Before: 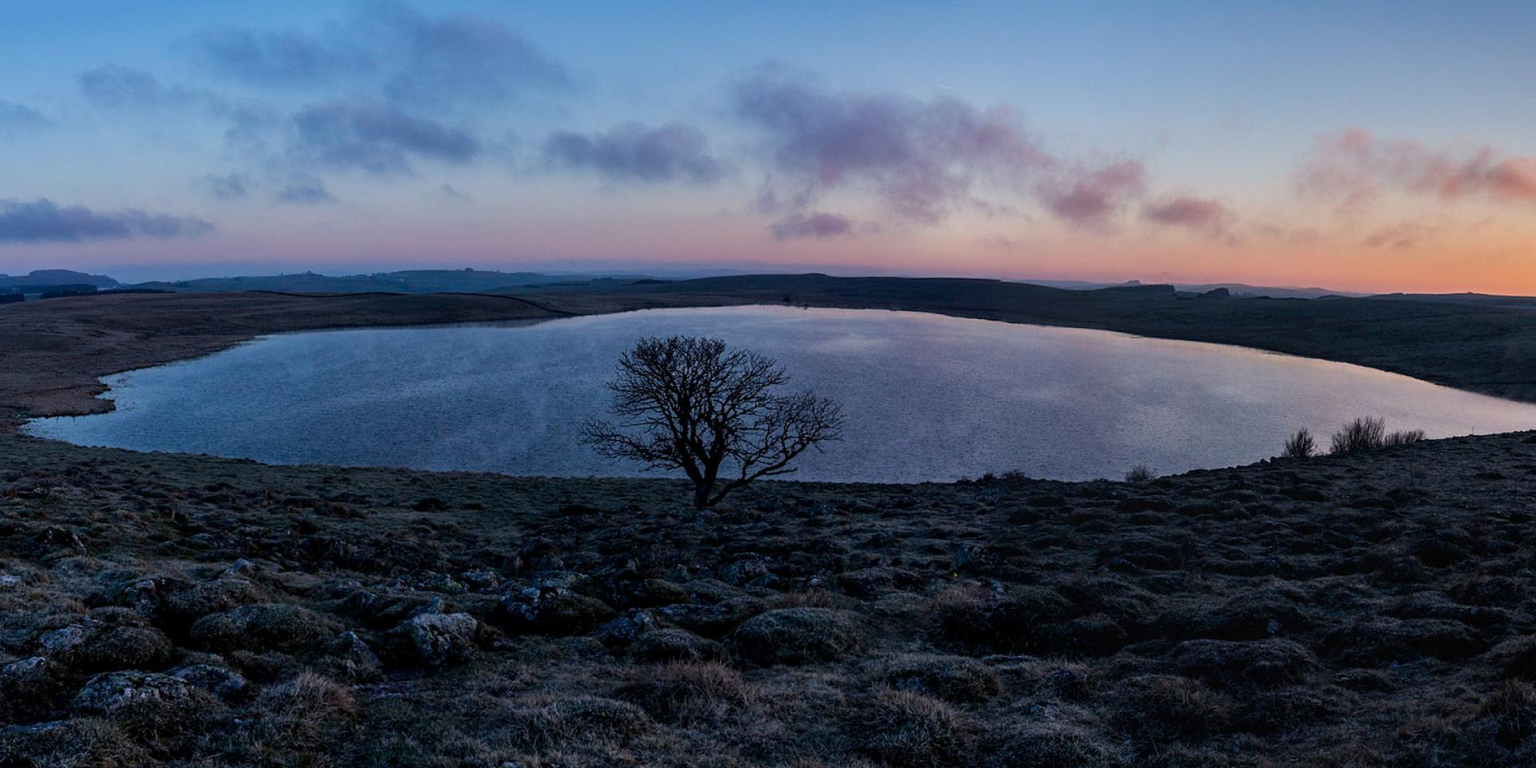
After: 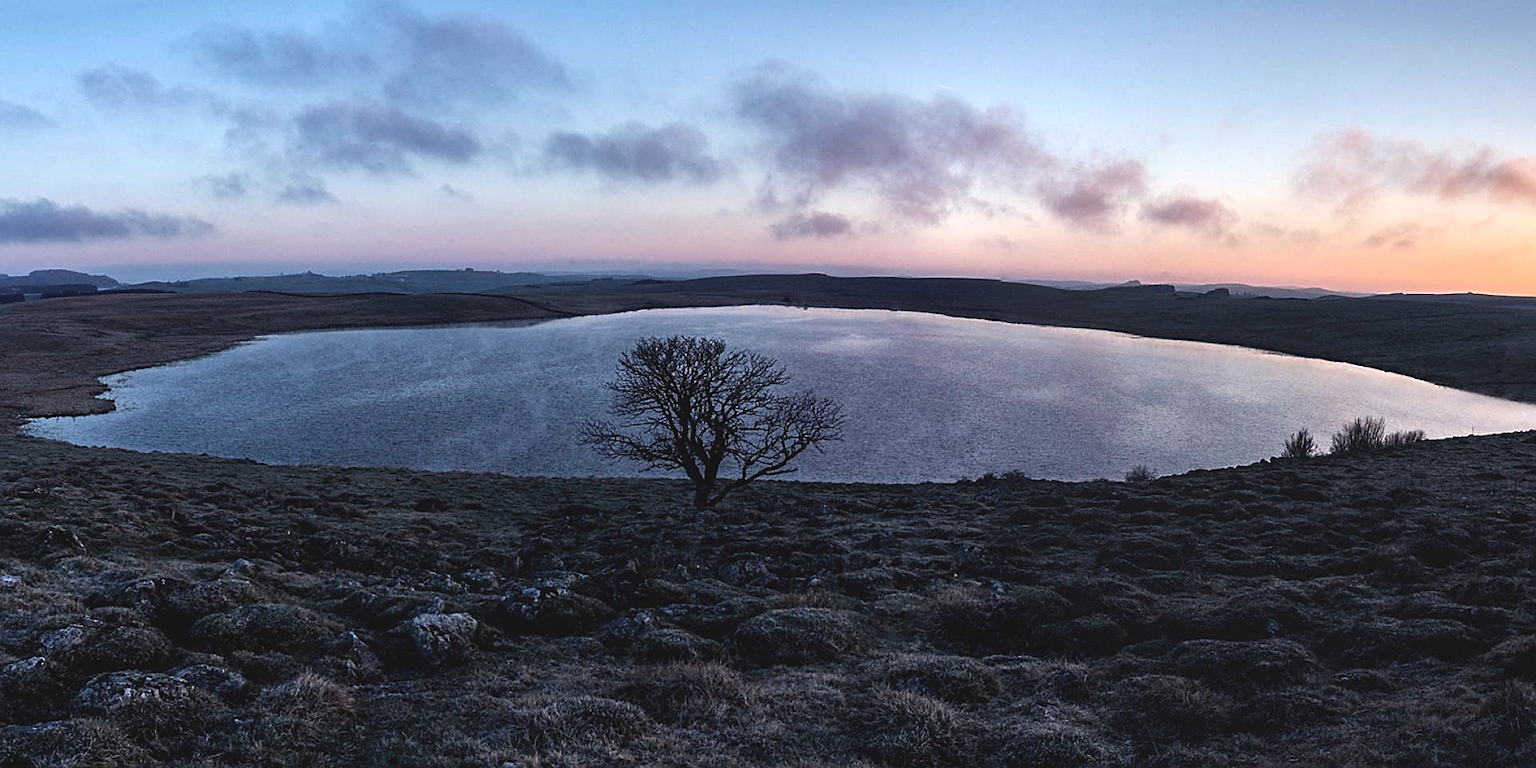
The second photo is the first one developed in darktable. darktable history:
exposure: black level correction -0.005, exposure 0.612 EV, compensate highlight preservation false
contrast brightness saturation: contrast -0.044, saturation -0.403
color balance rgb: shadows lift › chroma 3.308%, shadows lift › hue 278.5°, perceptual saturation grading › global saturation 30.119%, perceptual brilliance grading › global brilliance -18.103%, perceptual brilliance grading › highlights 28.324%
sharpen: on, module defaults
